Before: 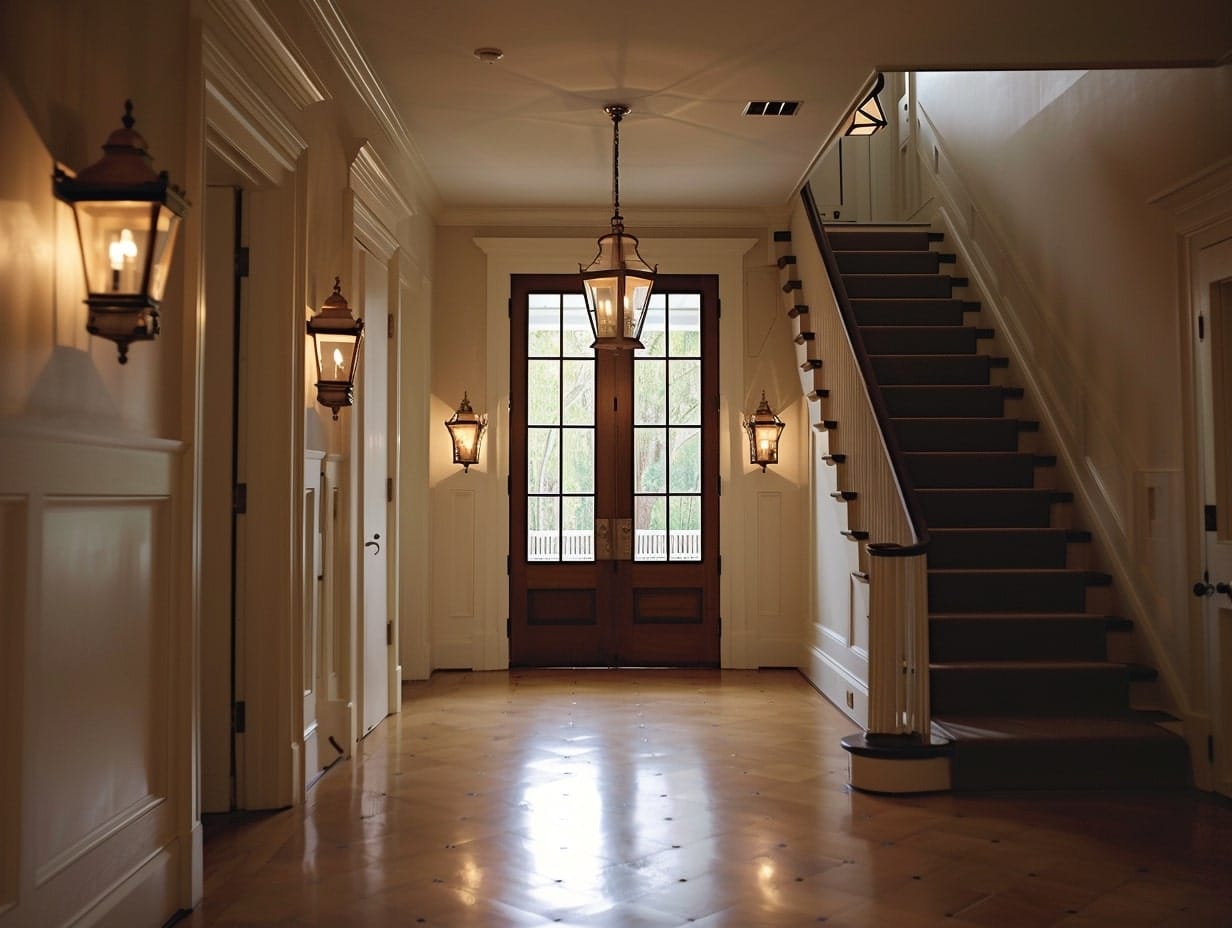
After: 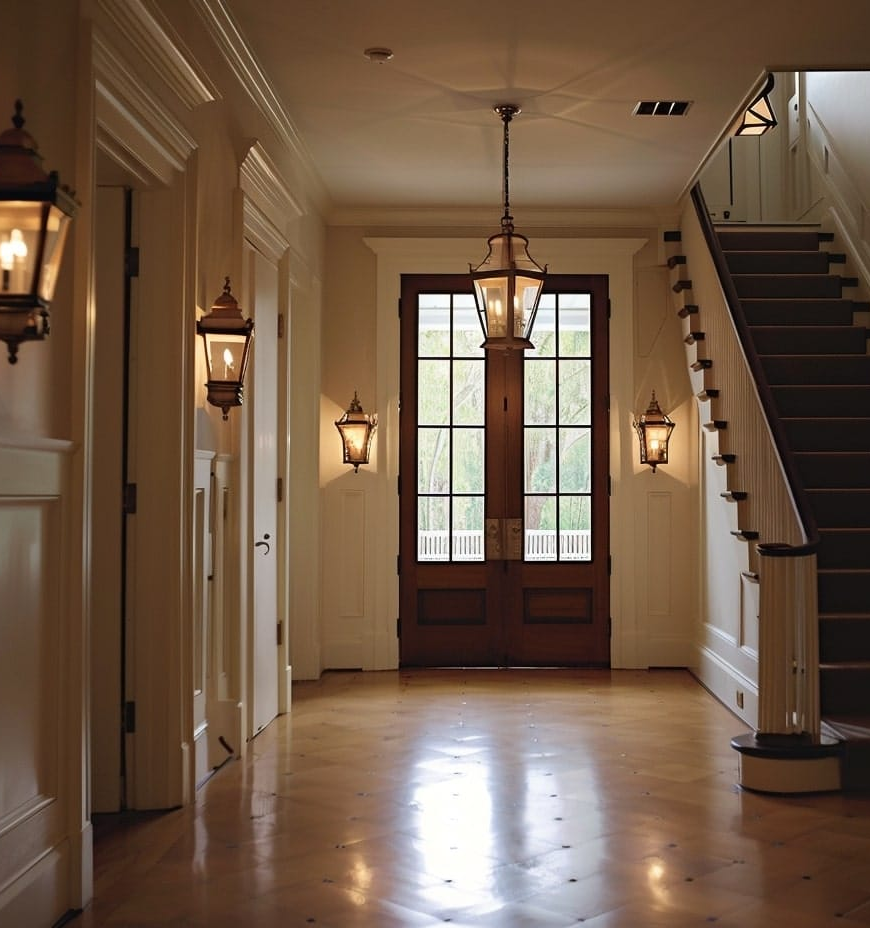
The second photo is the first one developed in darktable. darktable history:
crop and rotate: left 8.935%, right 20.392%
